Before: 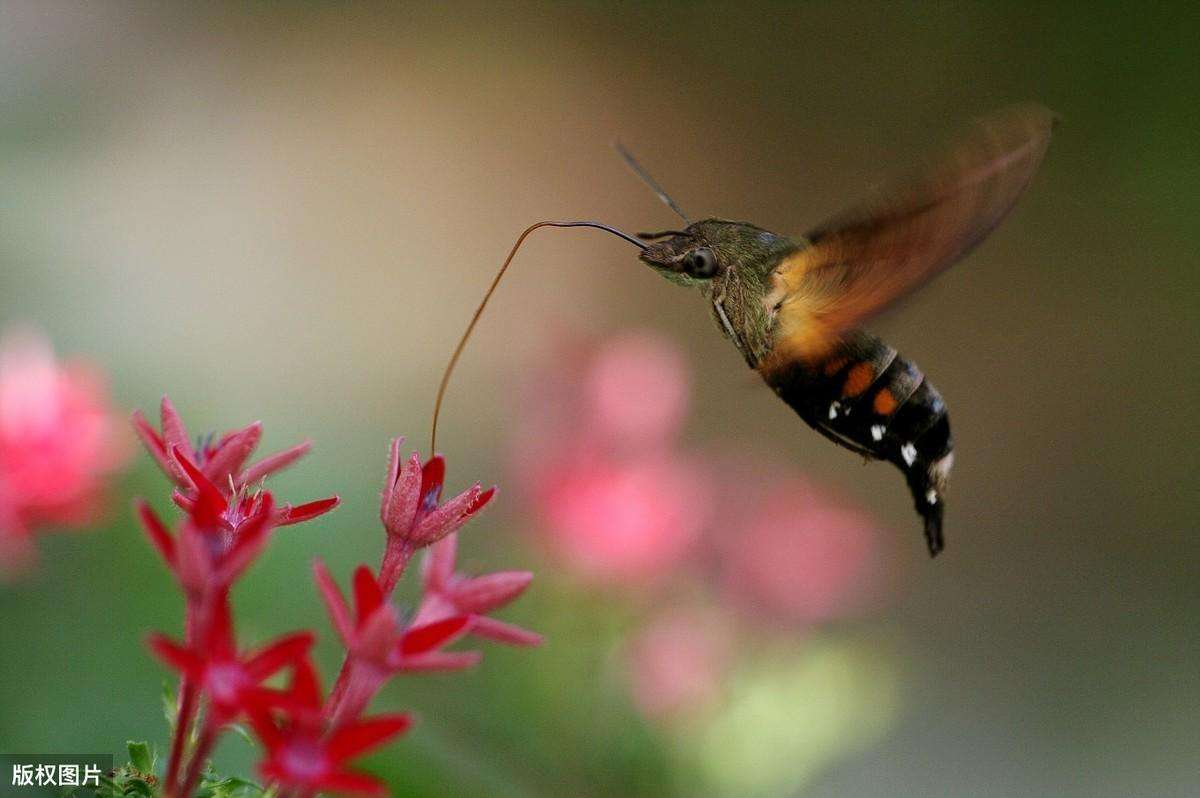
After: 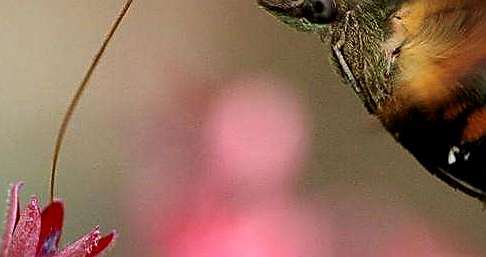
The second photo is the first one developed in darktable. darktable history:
crop: left 31.827%, top 32.026%, right 27.605%, bottom 35.664%
sharpen: radius 1.348, amount 1.256, threshold 0.771
exposure: compensate exposure bias true, compensate highlight preservation false
local contrast: mode bilateral grid, contrast 20, coarseness 50, detail 141%, midtone range 0.2
